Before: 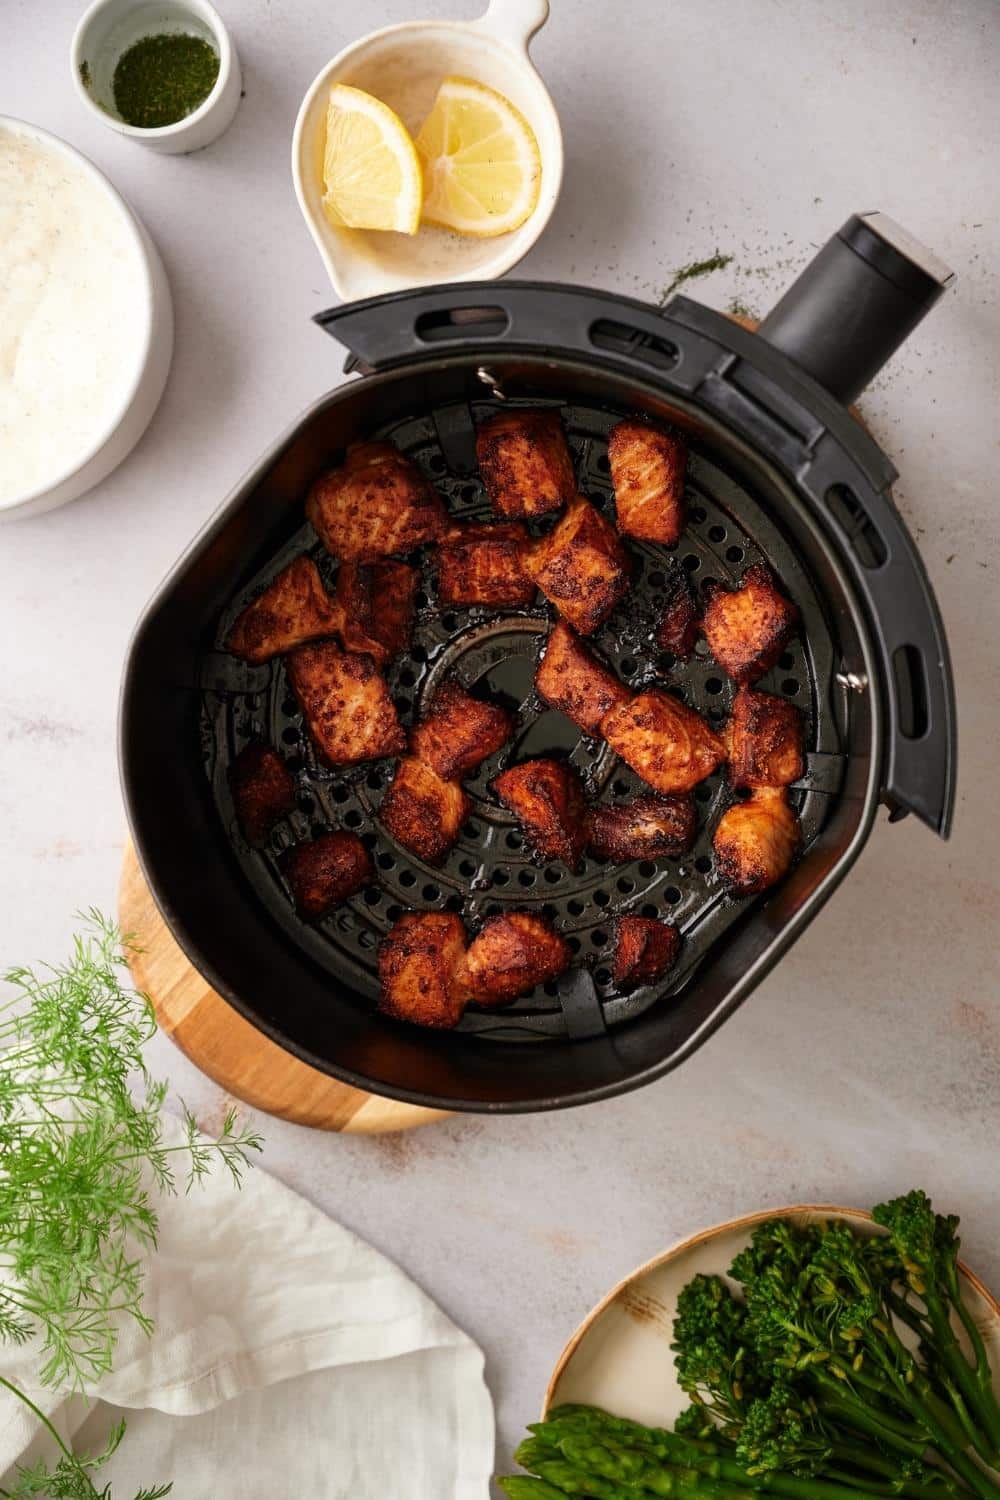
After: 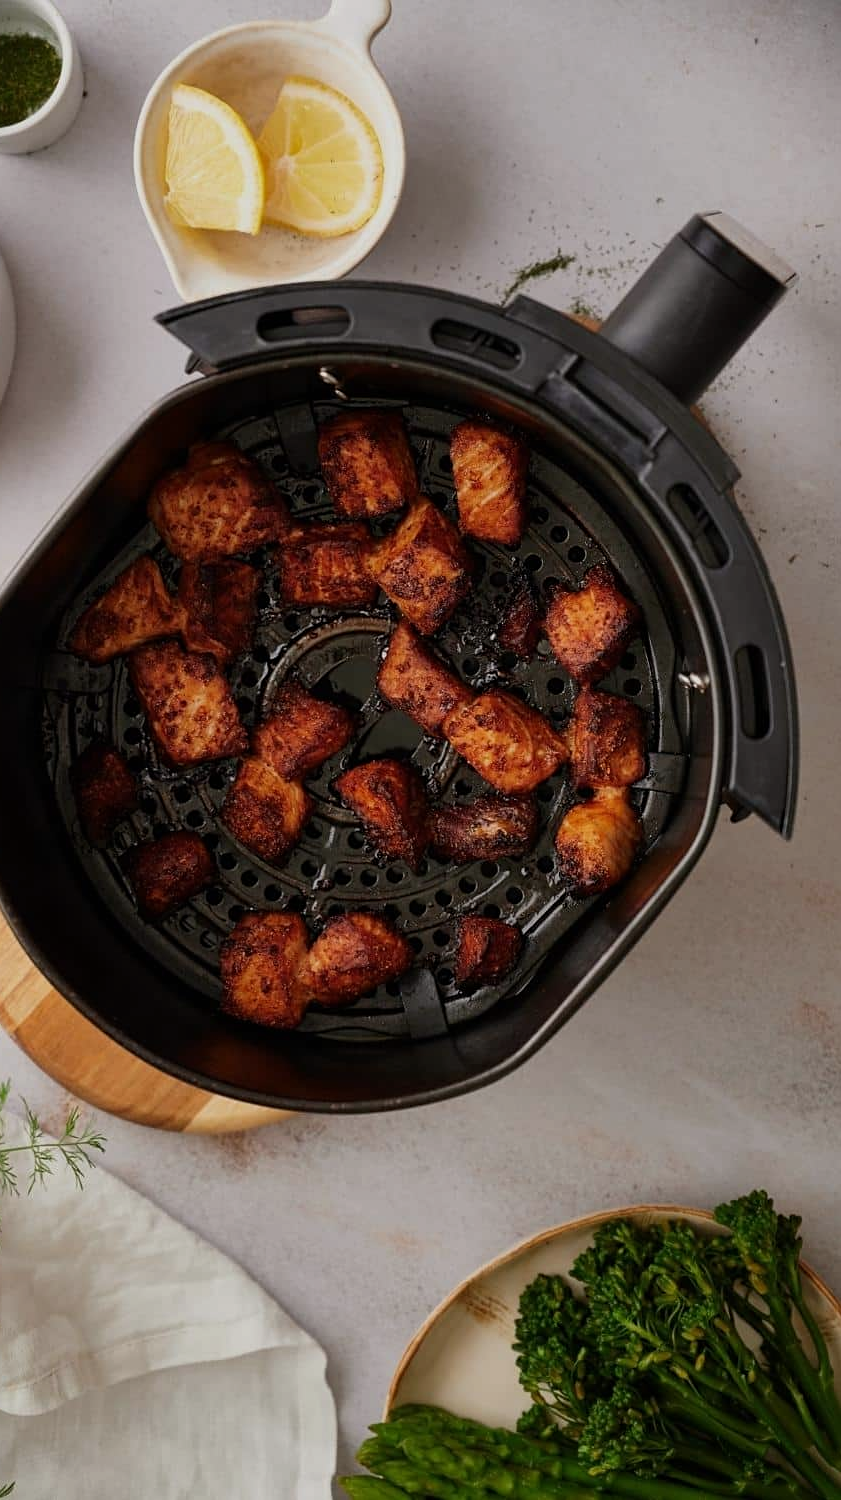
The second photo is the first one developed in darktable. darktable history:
crop: left 15.807%
exposure: exposure -0.493 EV, compensate exposure bias true, compensate highlight preservation false
sharpen: amount 0.202
